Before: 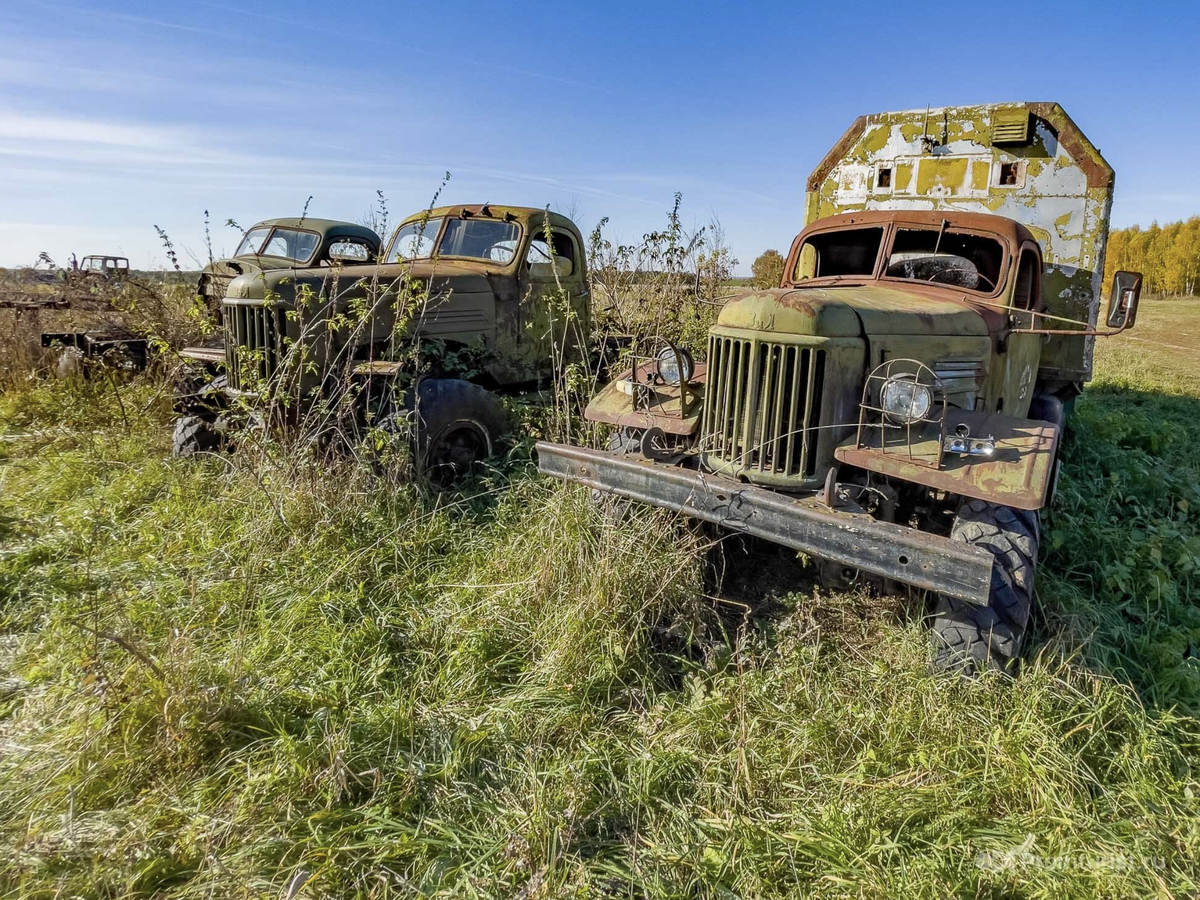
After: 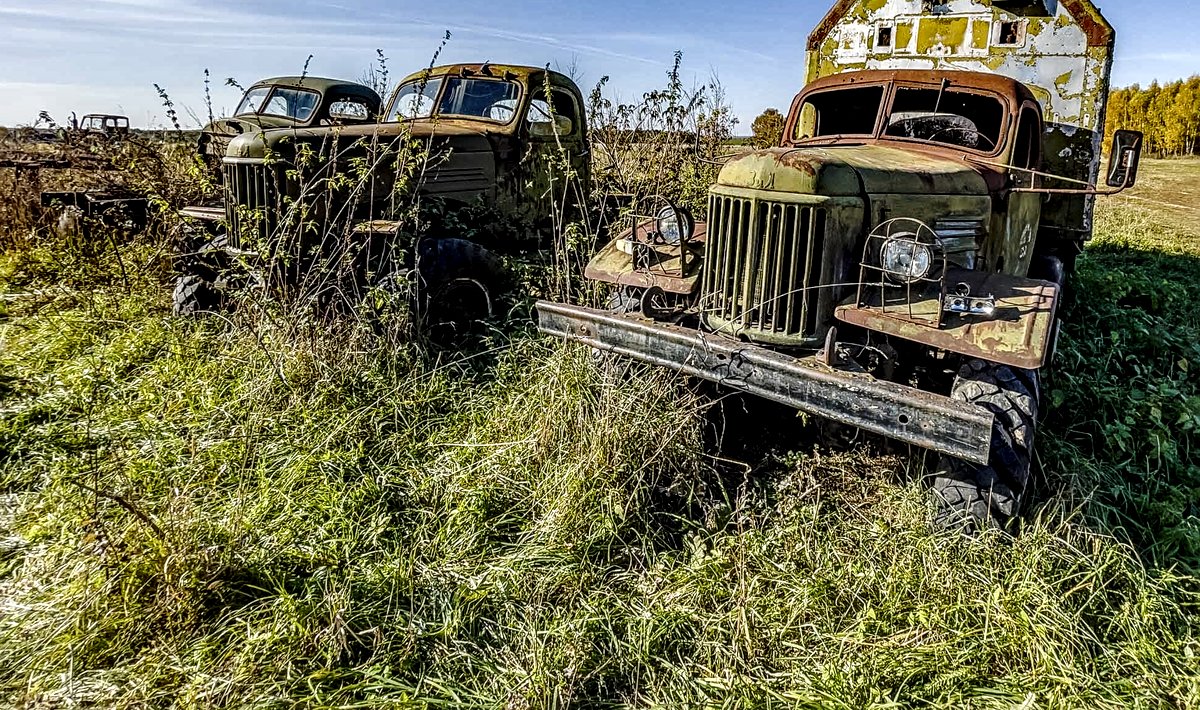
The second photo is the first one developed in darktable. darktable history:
base curve: curves: ch0 [(0, 0) (0.073, 0.04) (0.157, 0.139) (0.492, 0.492) (0.758, 0.758) (1, 1)], preserve colors none
crop and rotate: top 15.731%, bottom 5.335%
local contrast: highlights 16%, detail 186%
sharpen: on, module defaults
